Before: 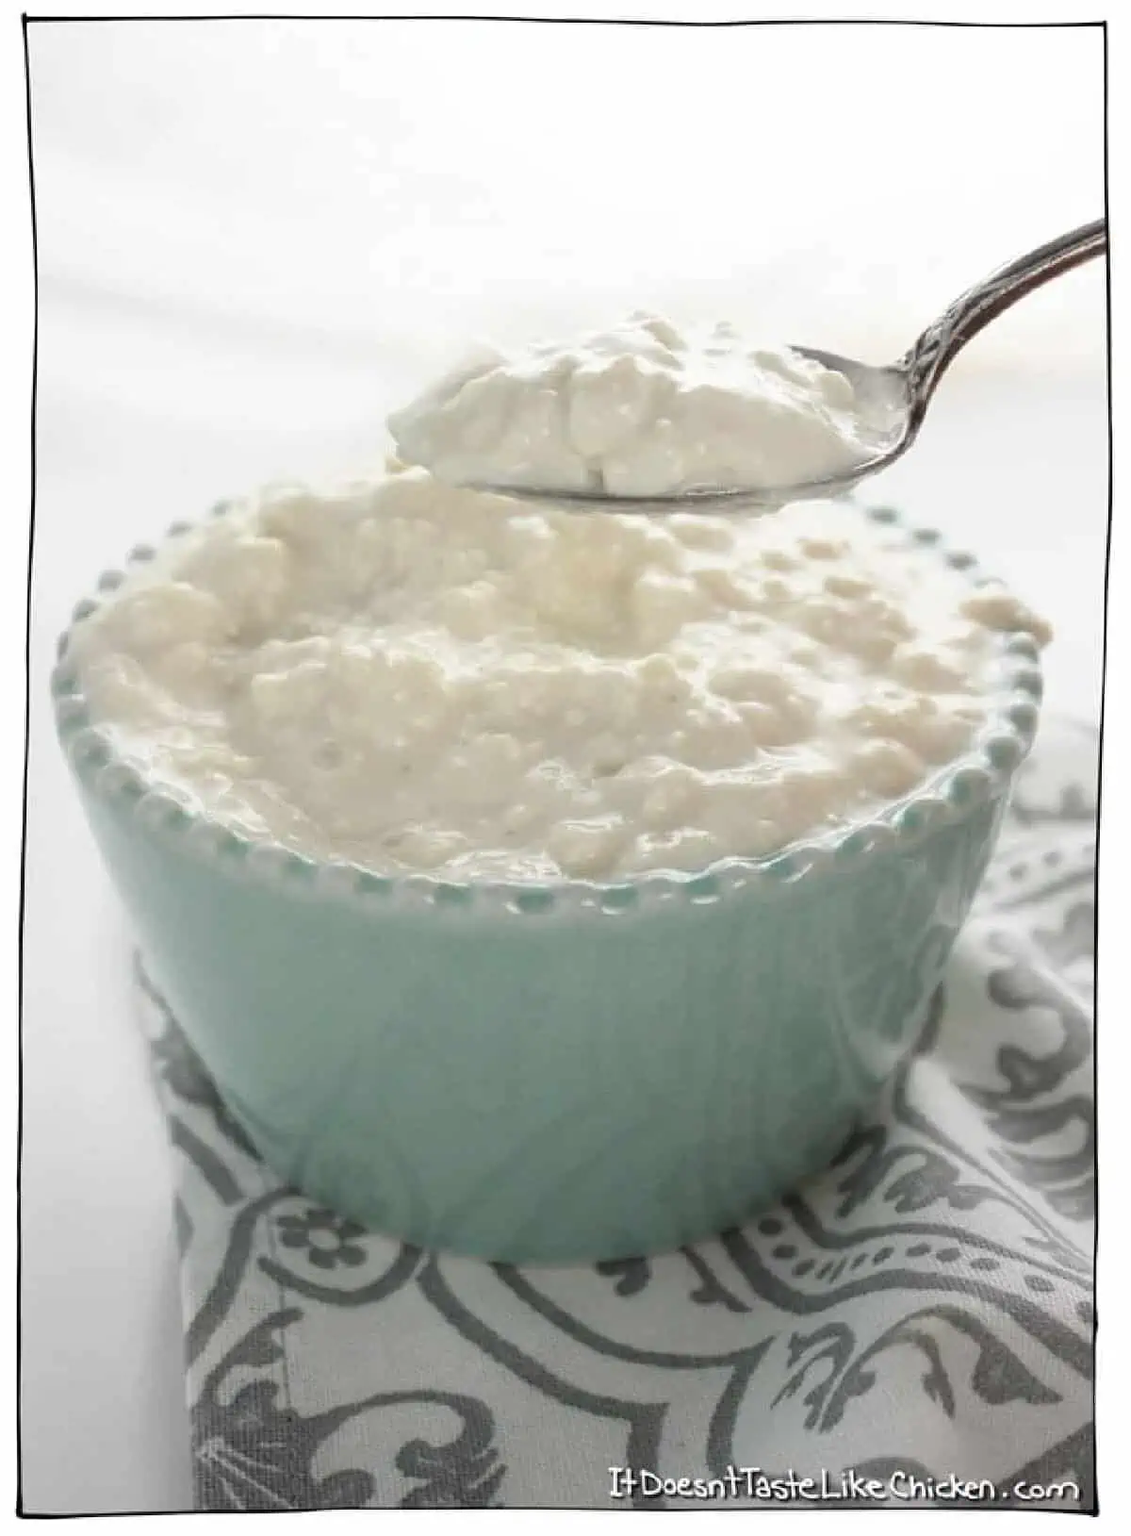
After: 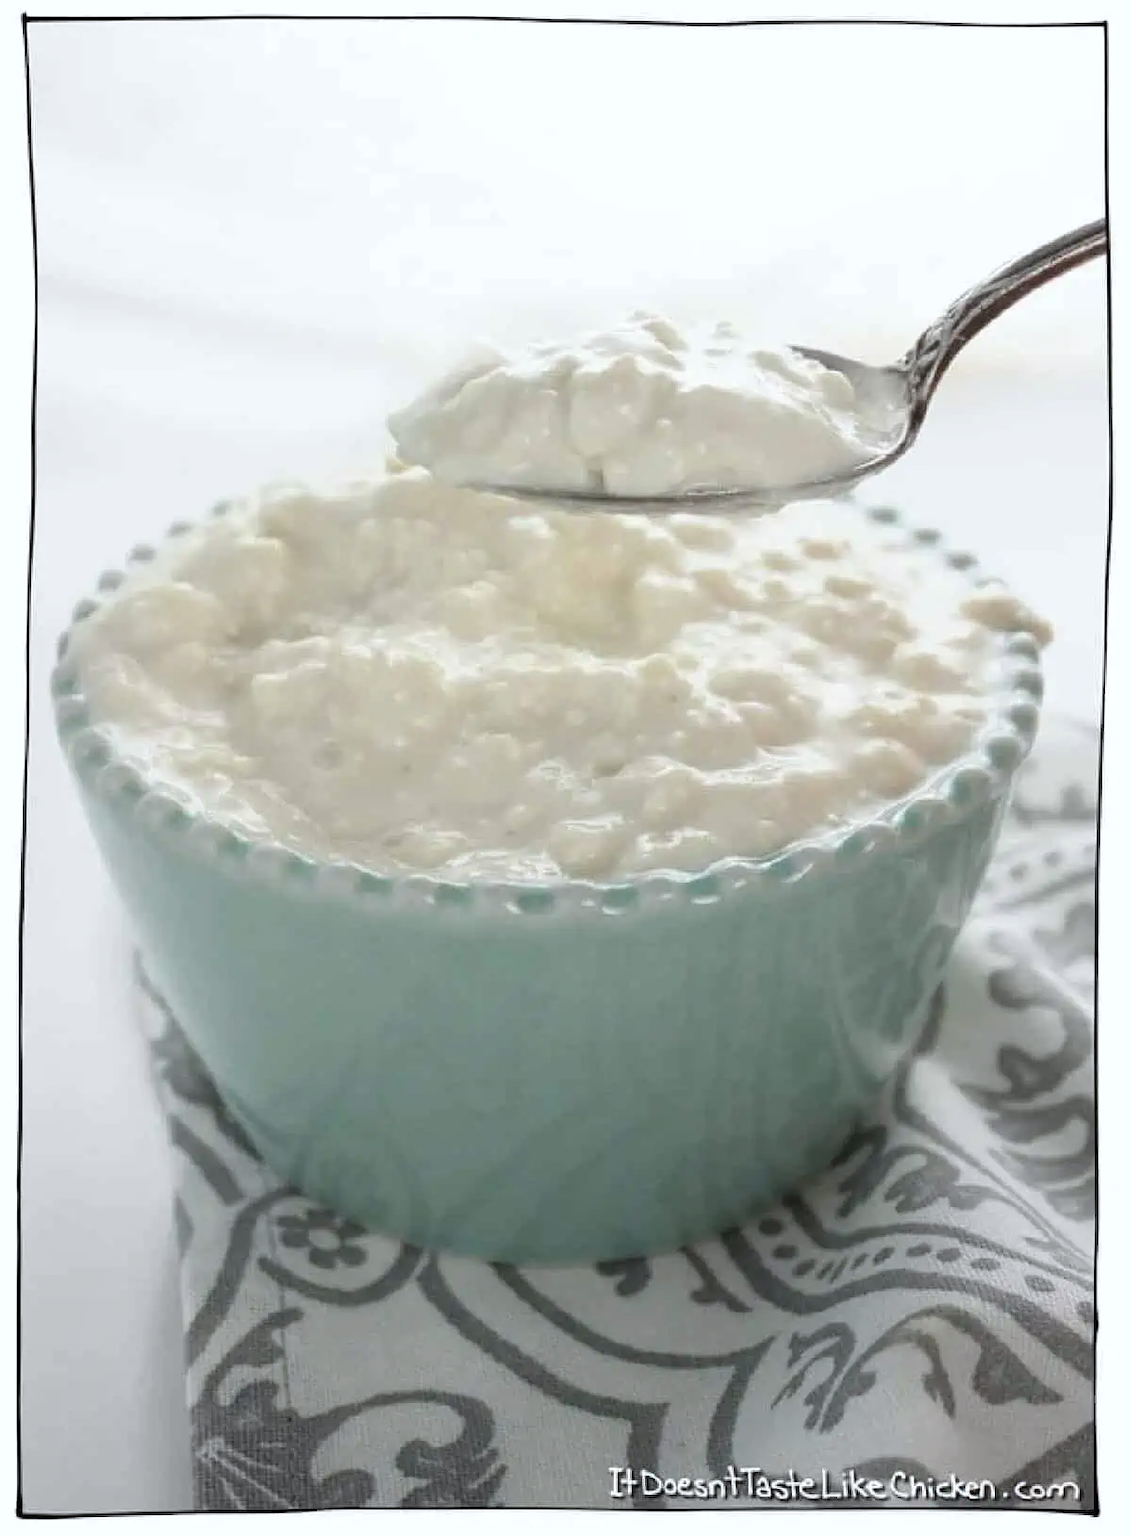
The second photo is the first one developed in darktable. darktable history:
tone equalizer: on, module defaults
white balance: red 0.982, blue 1.018
